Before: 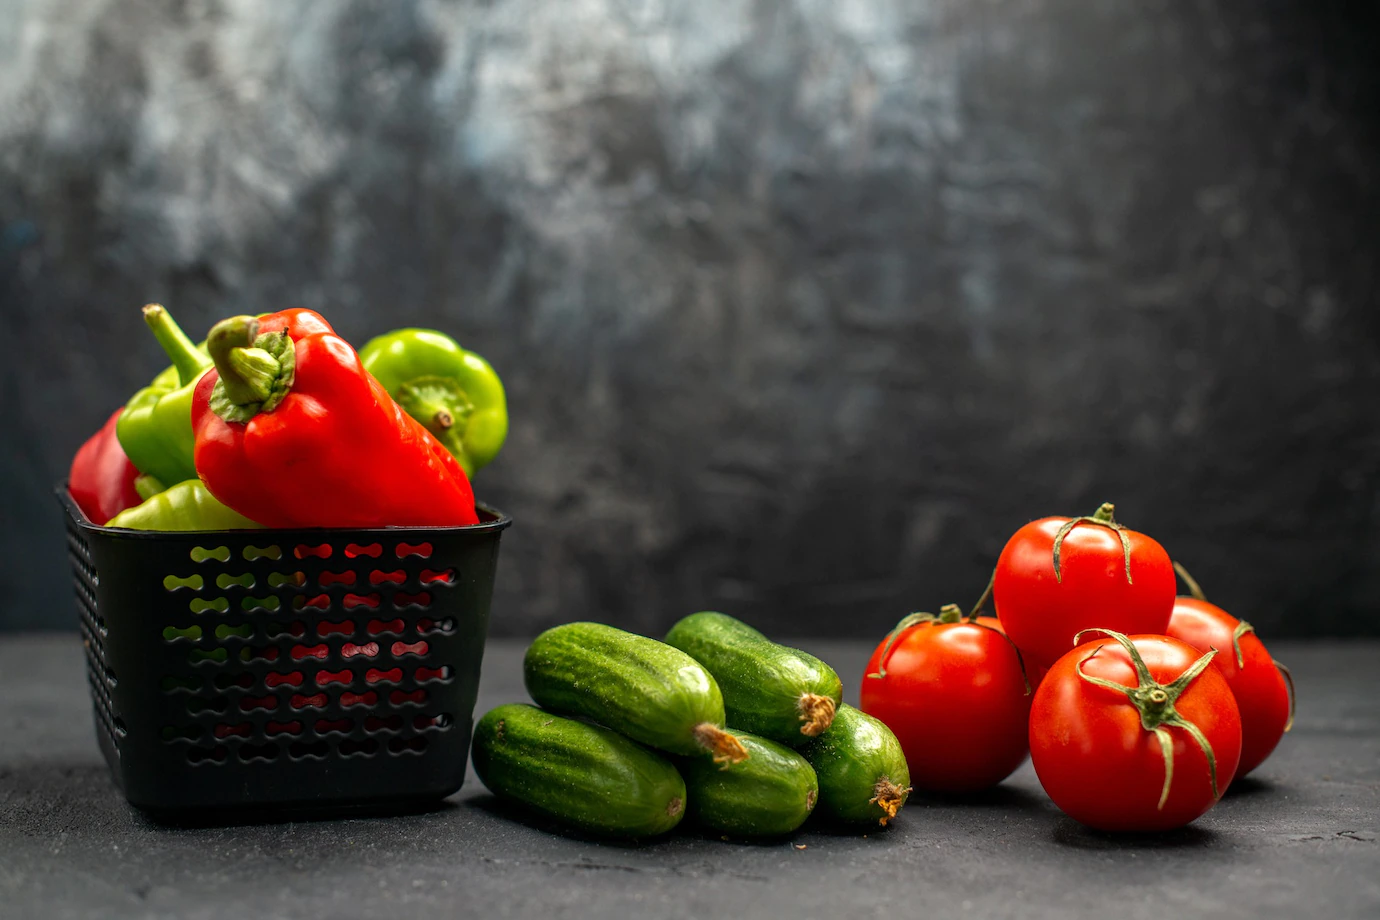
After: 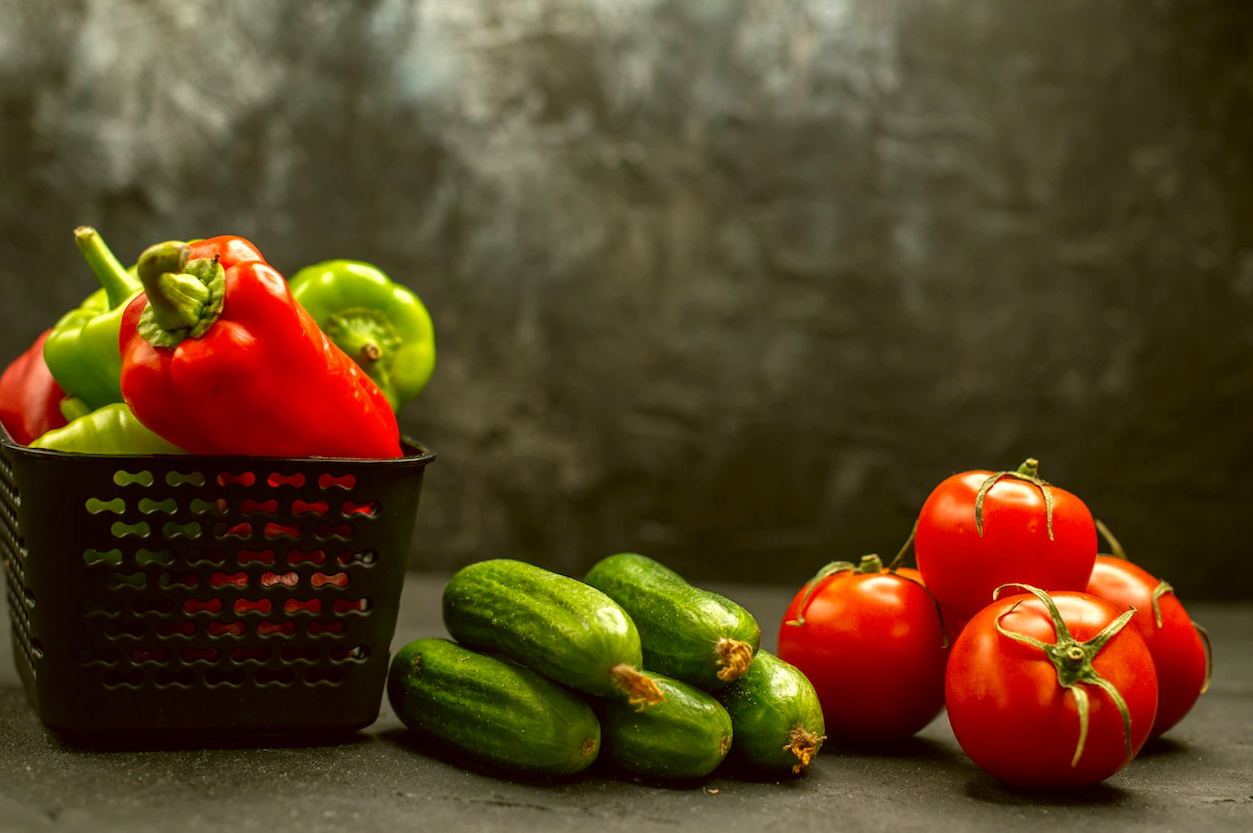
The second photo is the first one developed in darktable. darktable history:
crop and rotate: angle -2°, left 3.088%, top 4.225%, right 1.351%, bottom 0.527%
color correction: highlights a* -1.23, highlights b* 10.64, shadows a* 0.615, shadows b* 19.94
